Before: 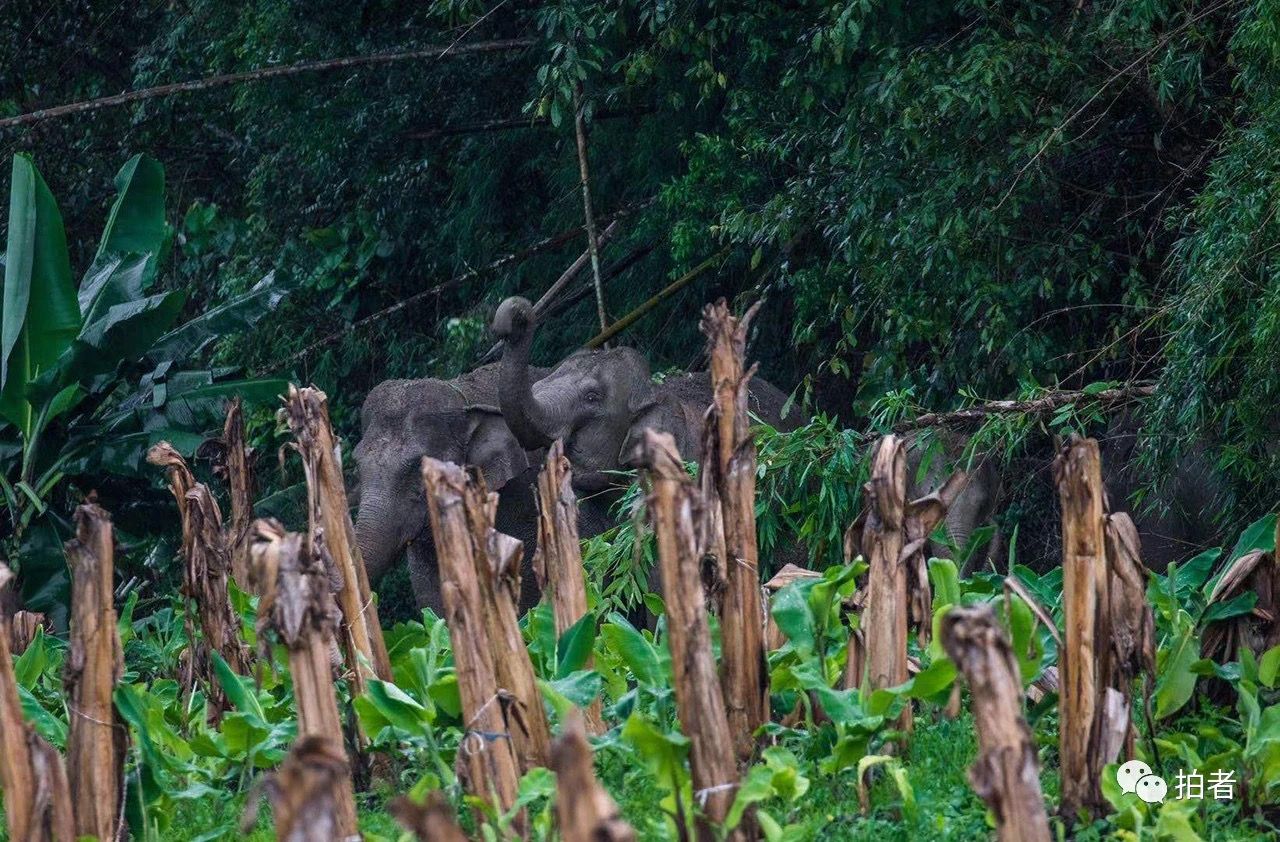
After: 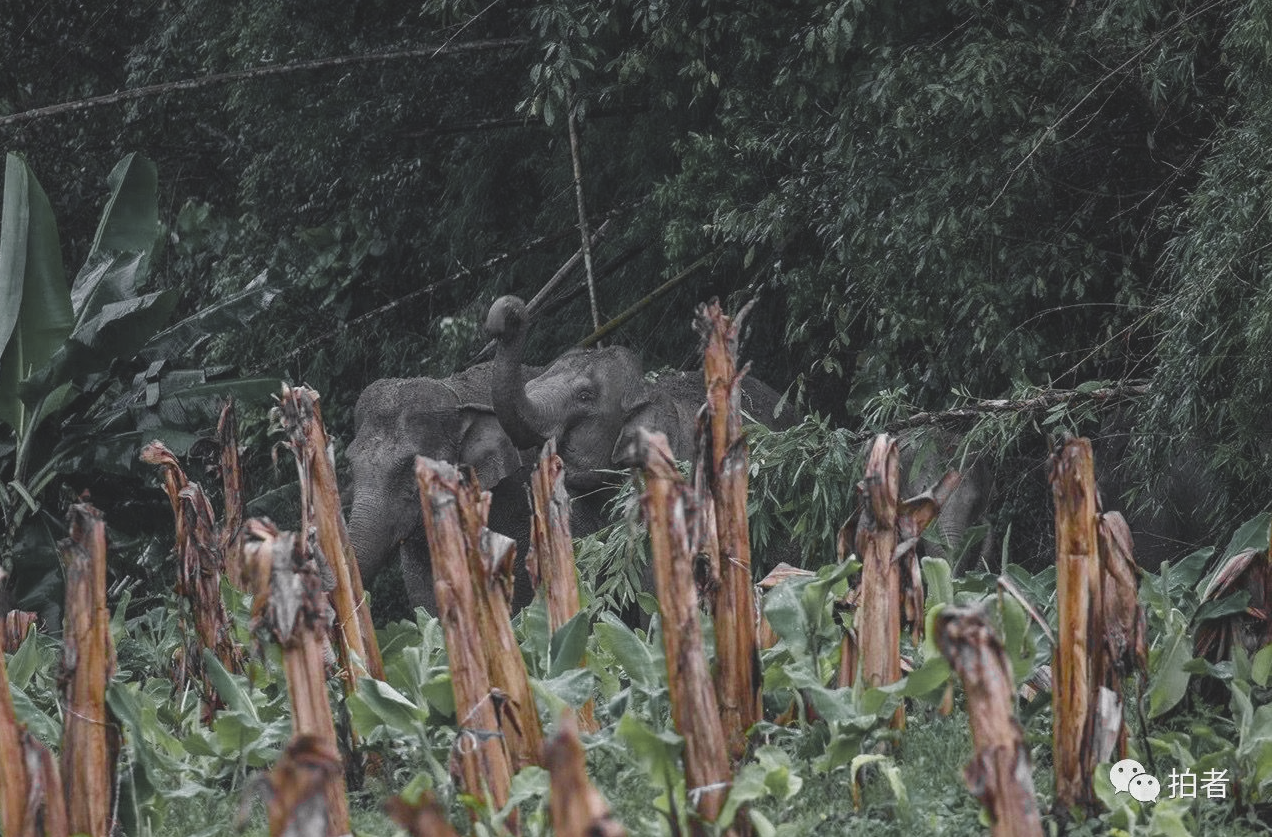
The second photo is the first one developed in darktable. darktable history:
crop and rotate: left 0.614%, top 0.179%, bottom 0.309%
tone equalizer: on, module defaults
color balance rgb: perceptual saturation grading › global saturation 20%, perceptual saturation grading › highlights -25%, perceptual saturation grading › shadows 25%
color zones: curves: ch0 [(0.004, 0.388) (0.125, 0.392) (0.25, 0.404) (0.375, 0.5) (0.5, 0.5) (0.625, 0.5) (0.75, 0.5) (0.875, 0.5)]; ch1 [(0, 0.5) (0.125, 0.5) (0.25, 0.5) (0.375, 0.124) (0.524, 0.124) (0.645, 0.128) (0.789, 0.132) (0.914, 0.096) (0.998, 0.068)]
color balance: lift [1.01, 1, 1, 1], gamma [1.097, 1, 1, 1], gain [0.85, 1, 1, 1]
